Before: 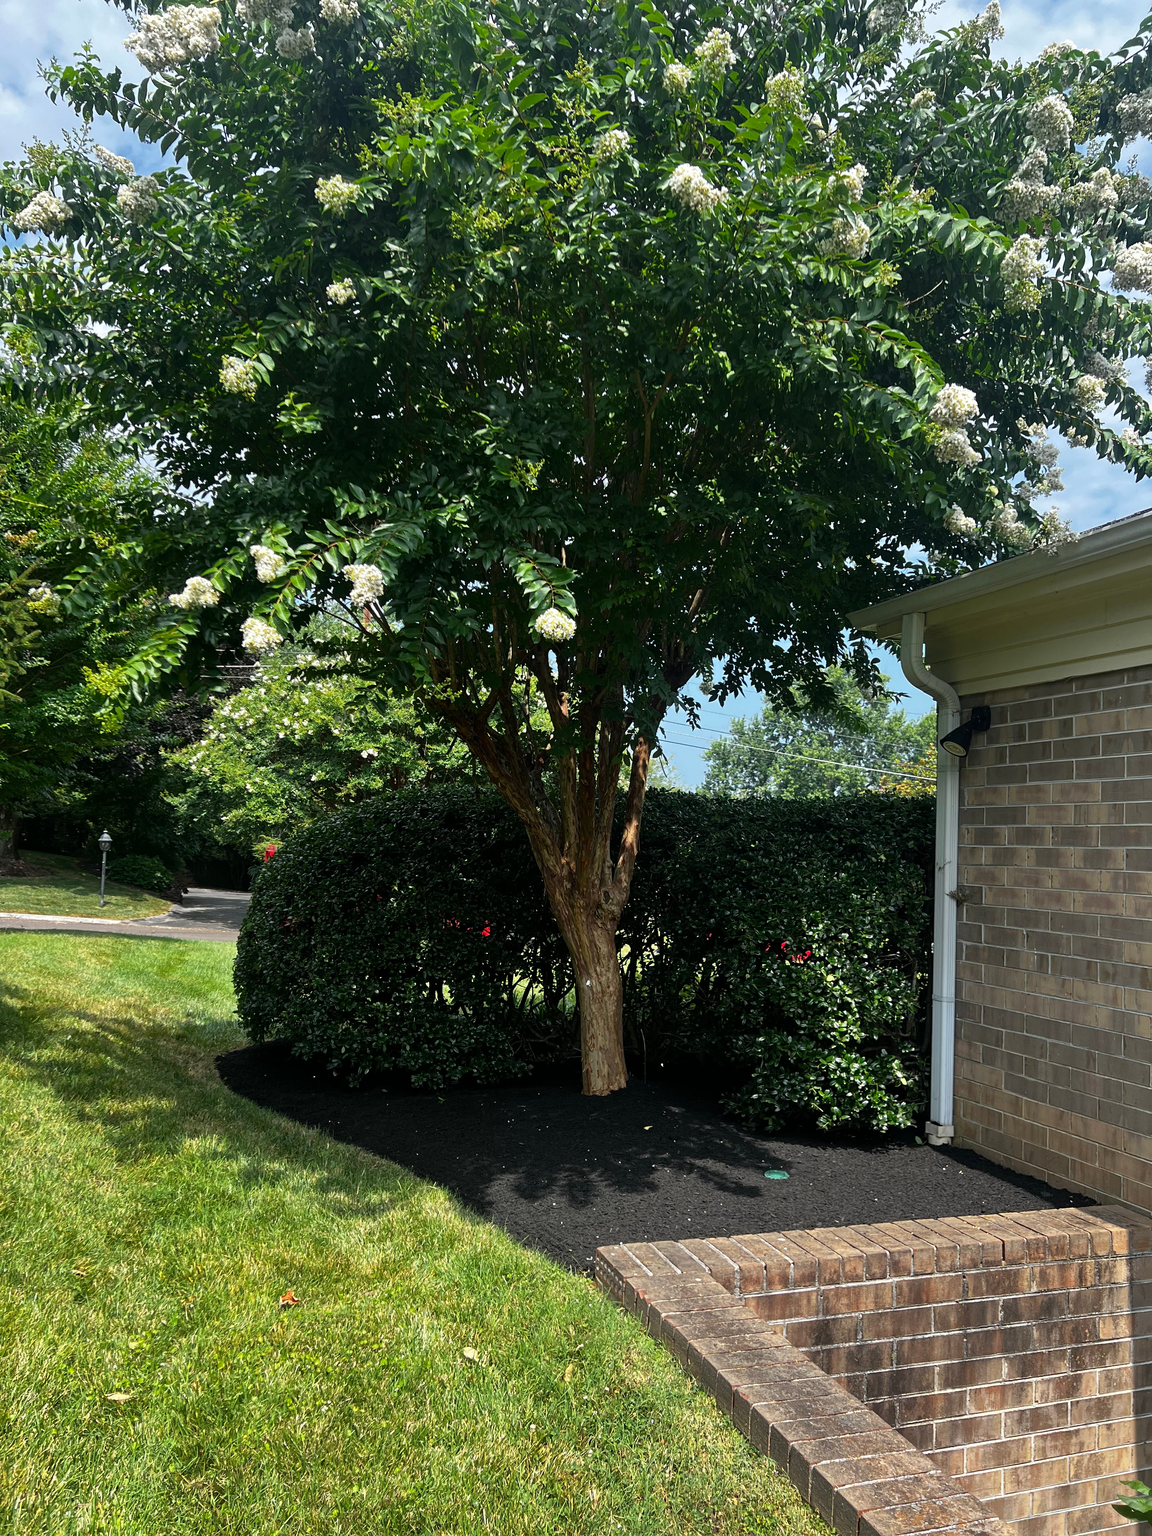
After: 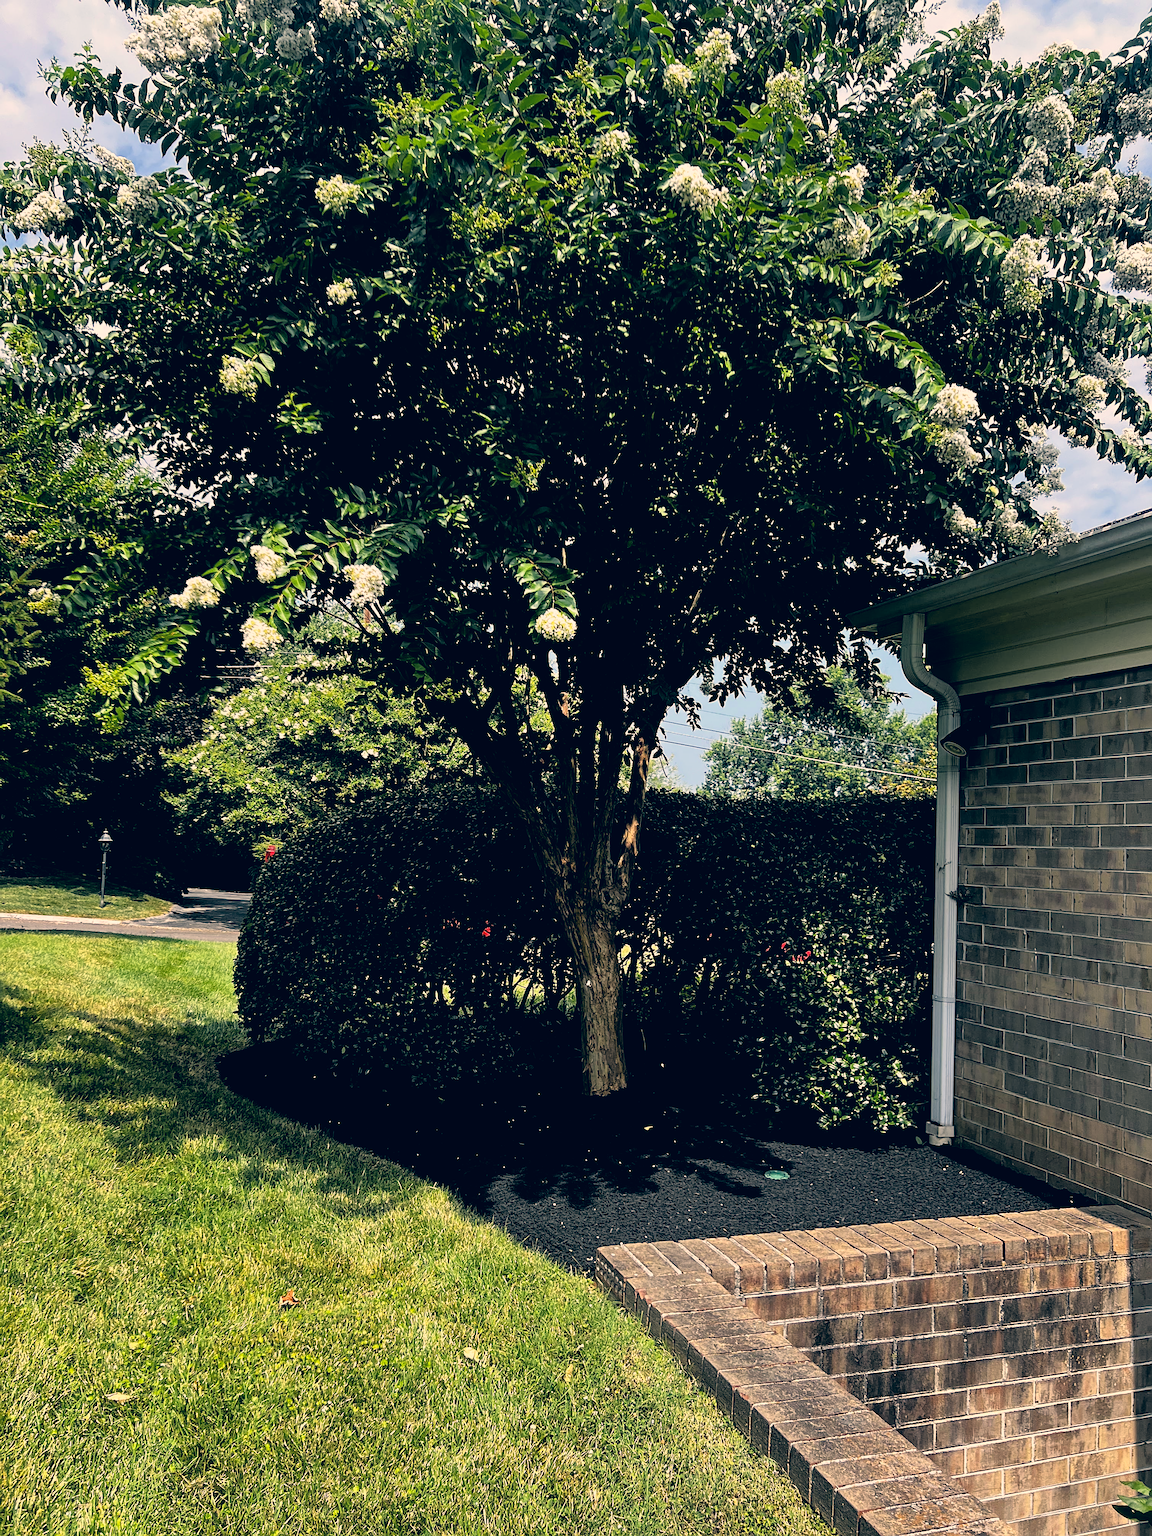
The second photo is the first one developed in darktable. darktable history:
sharpen: on, module defaults
filmic rgb: black relative exposure -3.72 EV, white relative exposure 2.77 EV, dynamic range scaling -5.32%, hardness 3.03
color correction: highlights a* 10.32, highlights b* 14.66, shadows a* -9.59, shadows b* -15.02
